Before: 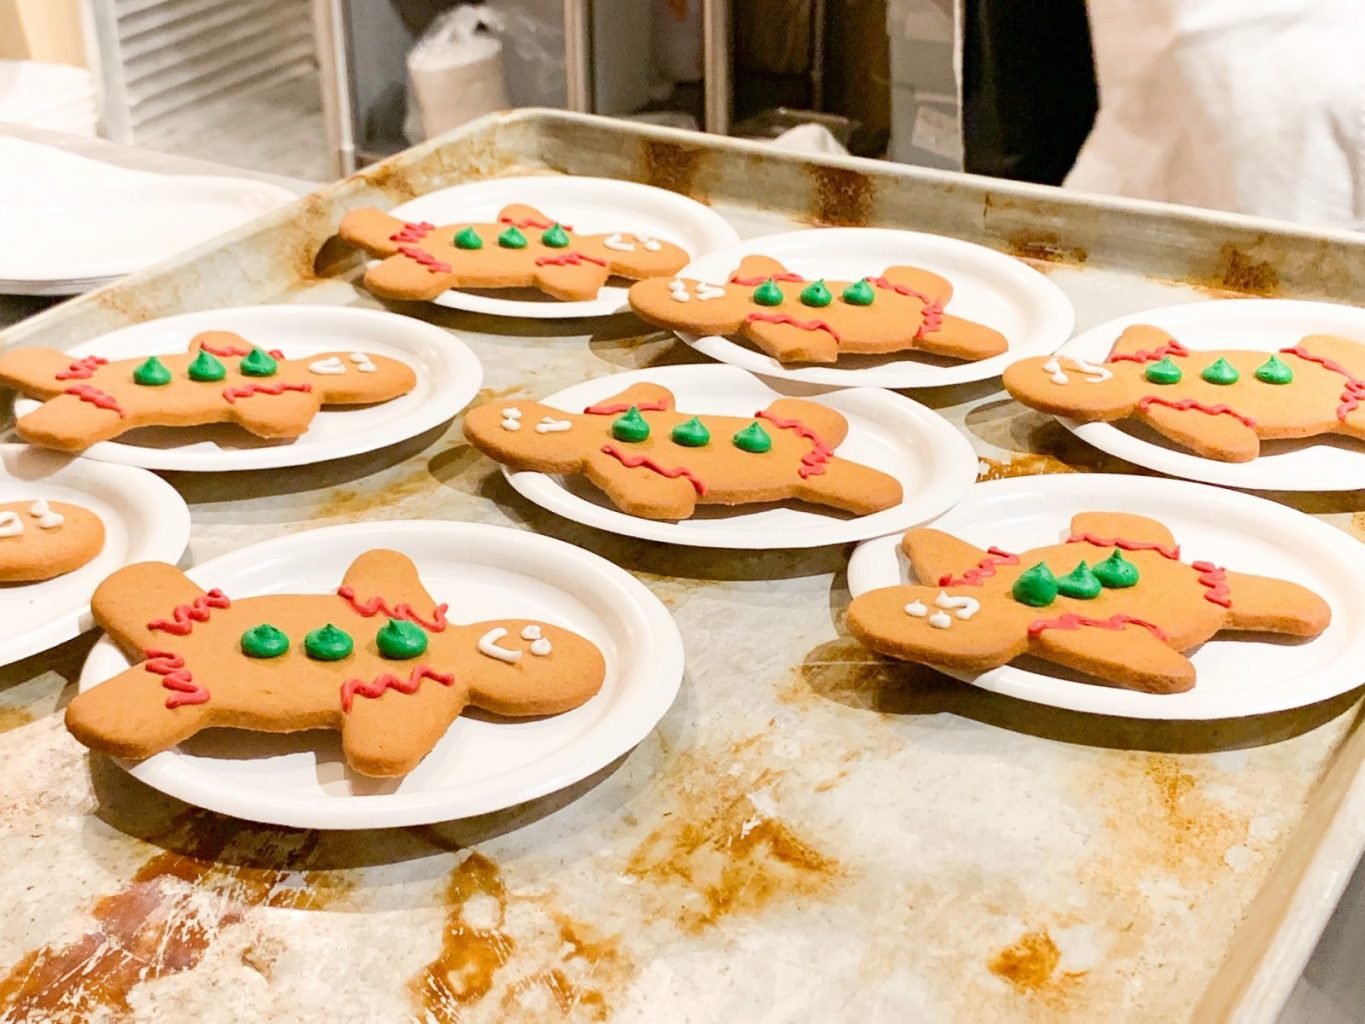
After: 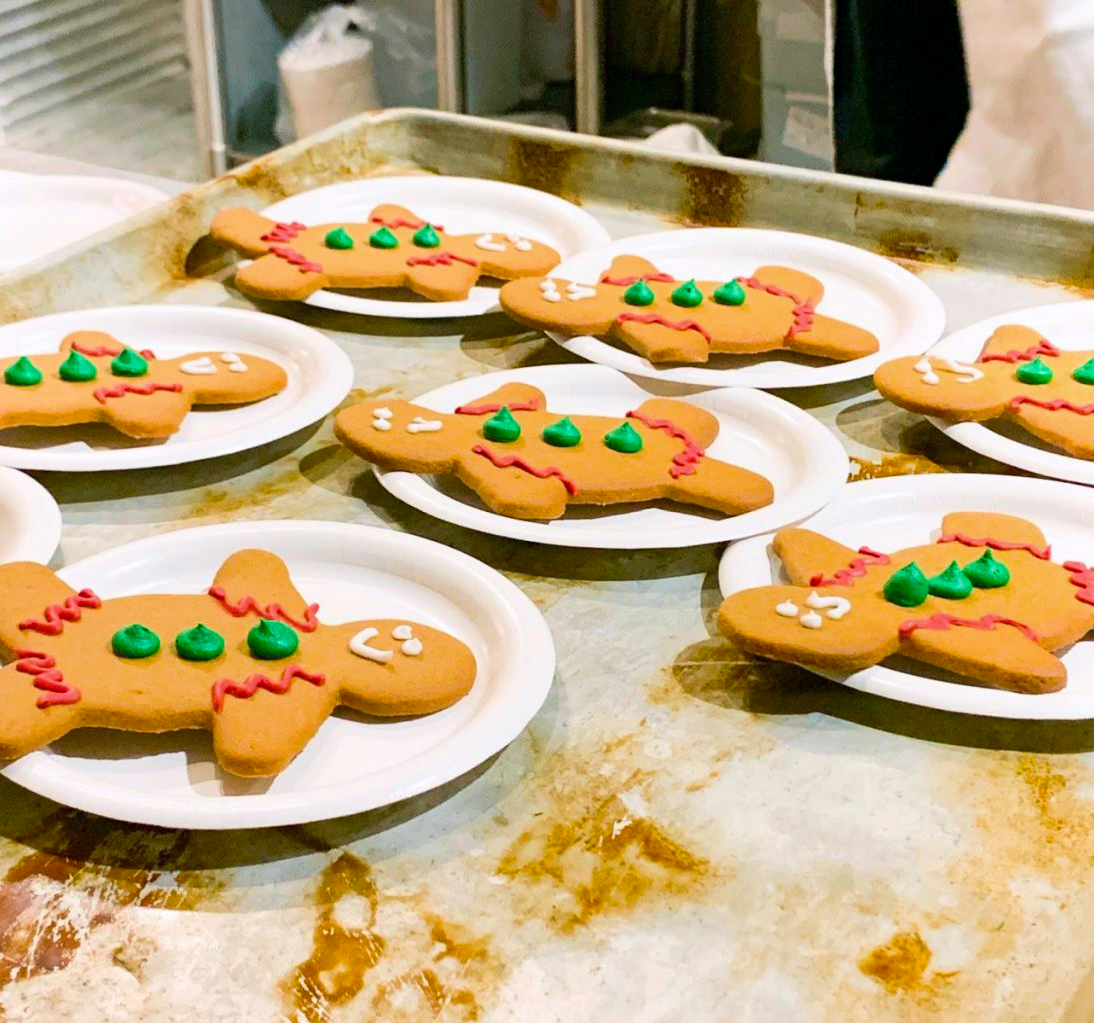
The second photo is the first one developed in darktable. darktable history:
crop and rotate: left 9.497%, right 10.298%
velvia: on, module defaults
color balance rgb: power › luminance -7.666%, power › chroma 2.253%, power › hue 218.99°, perceptual saturation grading › global saturation 31.059%, global vibrance 9.59%
